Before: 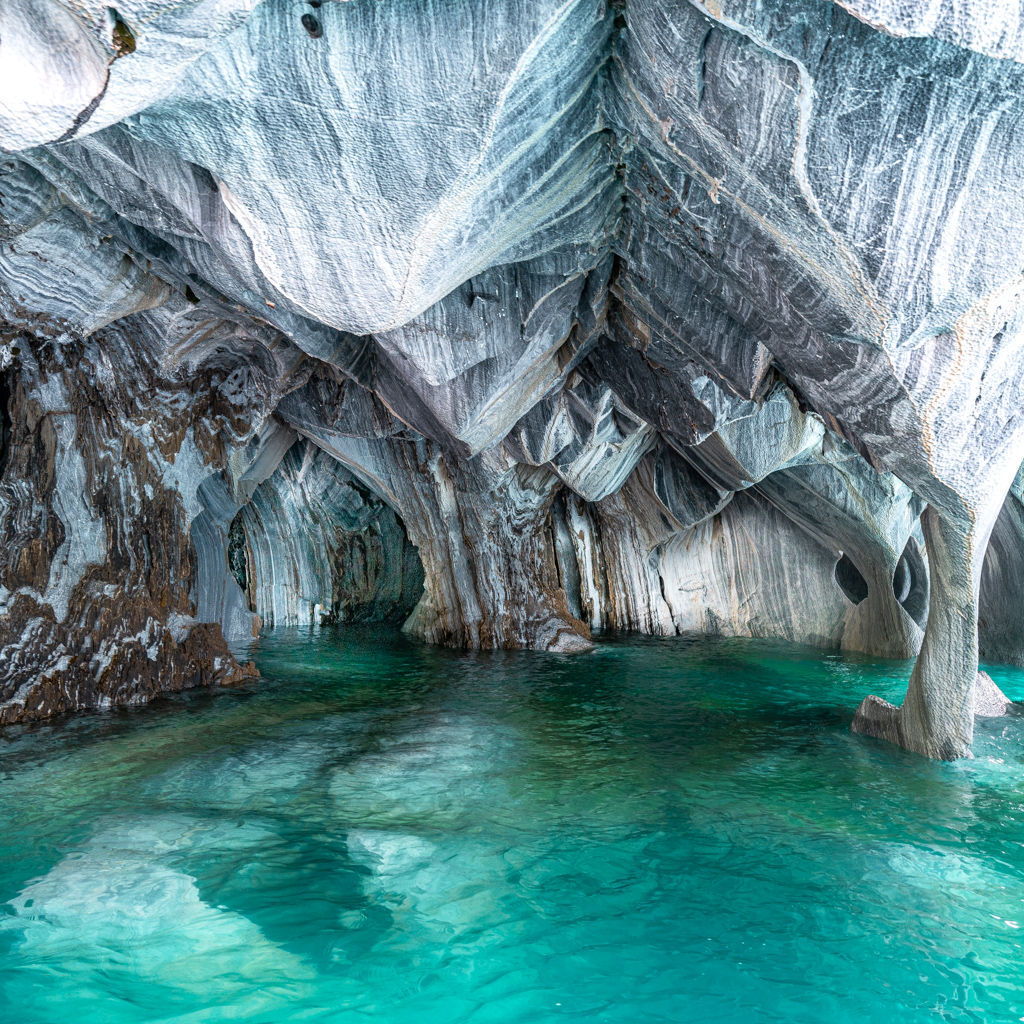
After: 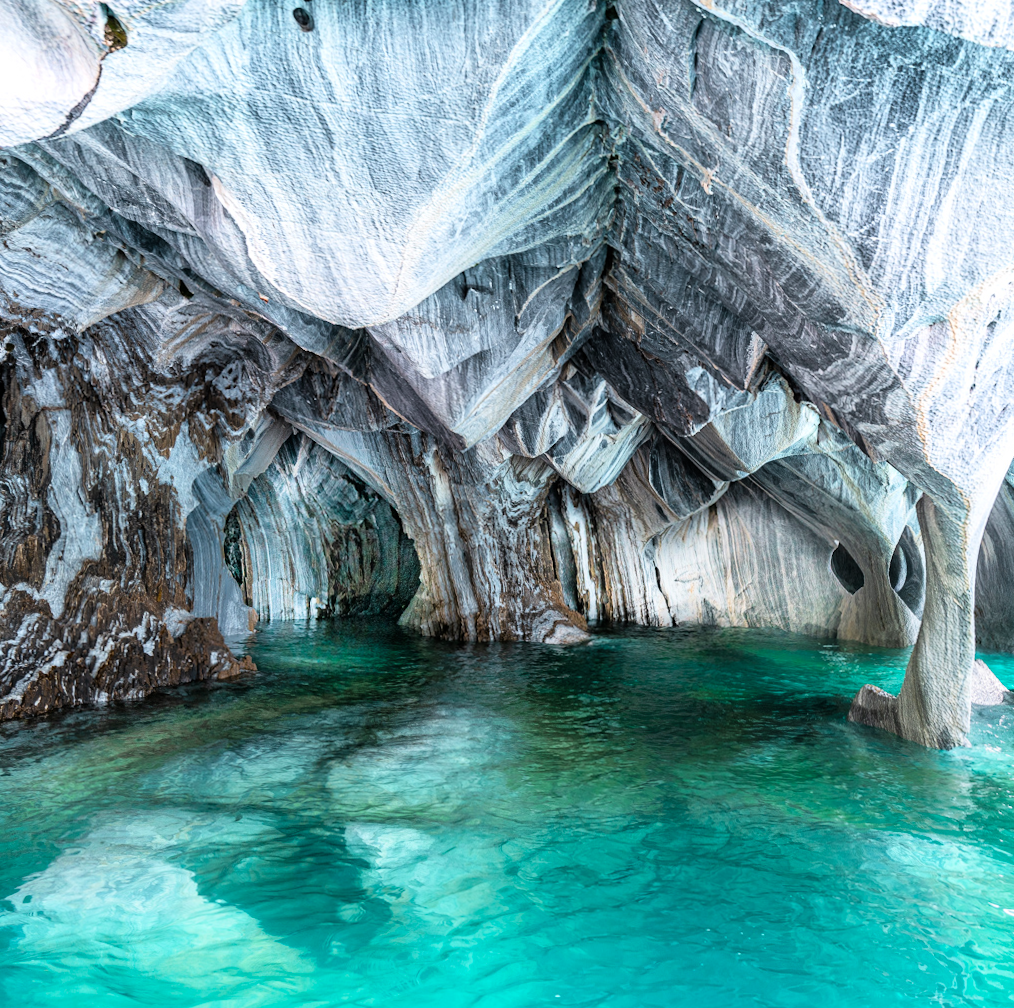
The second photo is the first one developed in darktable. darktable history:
rotate and perspective: rotation -0.45°, automatic cropping original format, crop left 0.008, crop right 0.992, crop top 0.012, crop bottom 0.988
tone curve: curves: ch0 [(0, 0) (0.004, 0.001) (0.133, 0.112) (0.325, 0.362) (0.832, 0.893) (1, 1)], color space Lab, linked channels, preserve colors none
